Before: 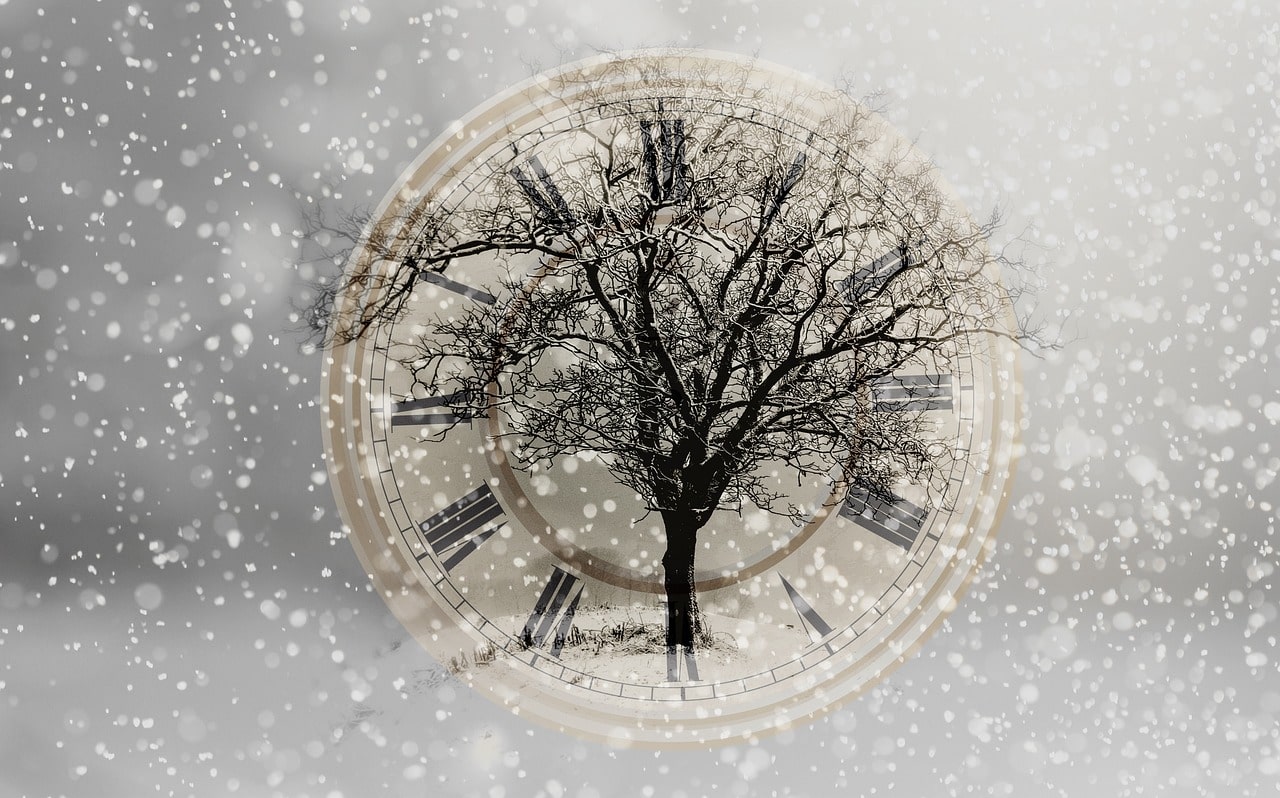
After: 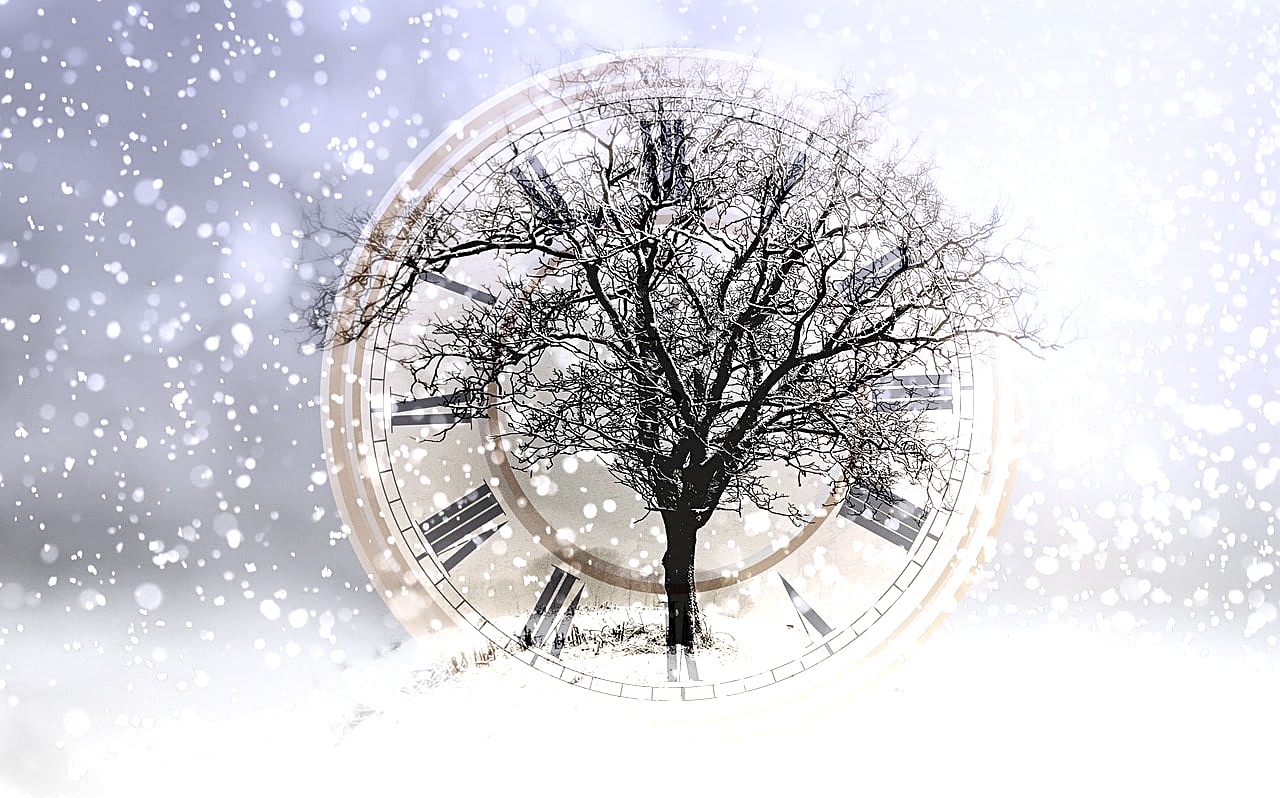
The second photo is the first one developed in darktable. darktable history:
exposure: black level correction 0, exposure 1.2 EV, compensate exposure bias true, compensate highlight preservation false
sharpen: on, module defaults
shadows and highlights: shadows 43.06, highlights 6.94
graduated density: hue 238.83°, saturation 50%
